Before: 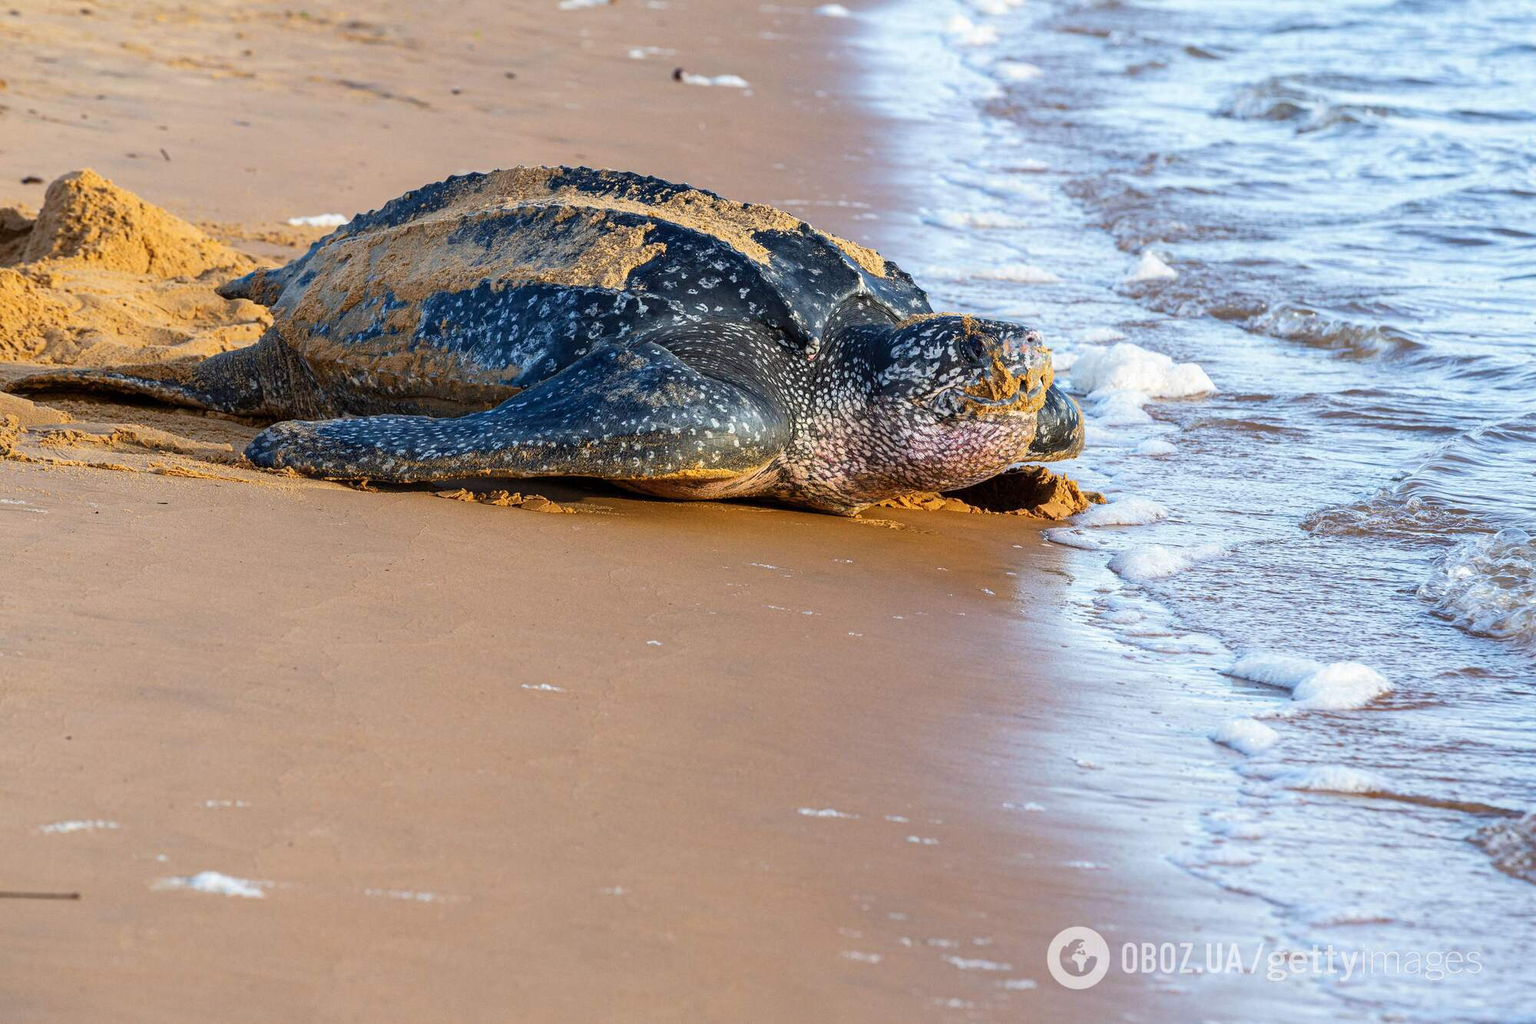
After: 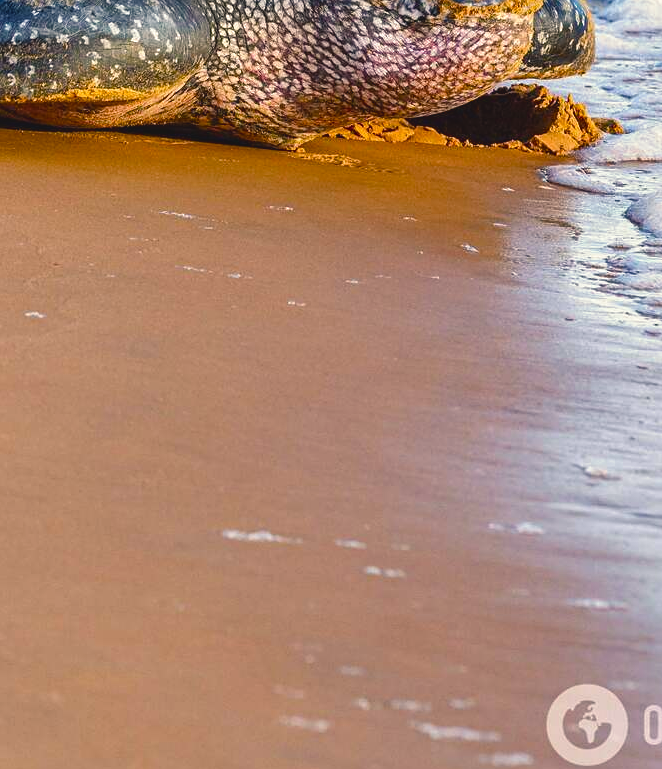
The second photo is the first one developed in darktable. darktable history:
sharpen: amount 0.2
crop: left 40.878%, top 39.176%, right 25.993%, bottom 3.081%
shadows and highlights: soften with gaussian
split-toning: shadows › saturation 0.61, highlights › saturation 0.58, balance -28.74, compress 87.36%
color balance rgb: shadows lift › chroma 2%, shadows lift › hue 247.2°, power › chroma 0.3%, power › hue 25.2°, highlights gain › chroma 3%, highlights gain › hue 60°, global offset › luminance 0.75%, perceptual saturation grading › global saturation 20%, perceptual saturation grading › highlights -20%, perceptual saturation grading › shadows 30%, global vibrance 20%
